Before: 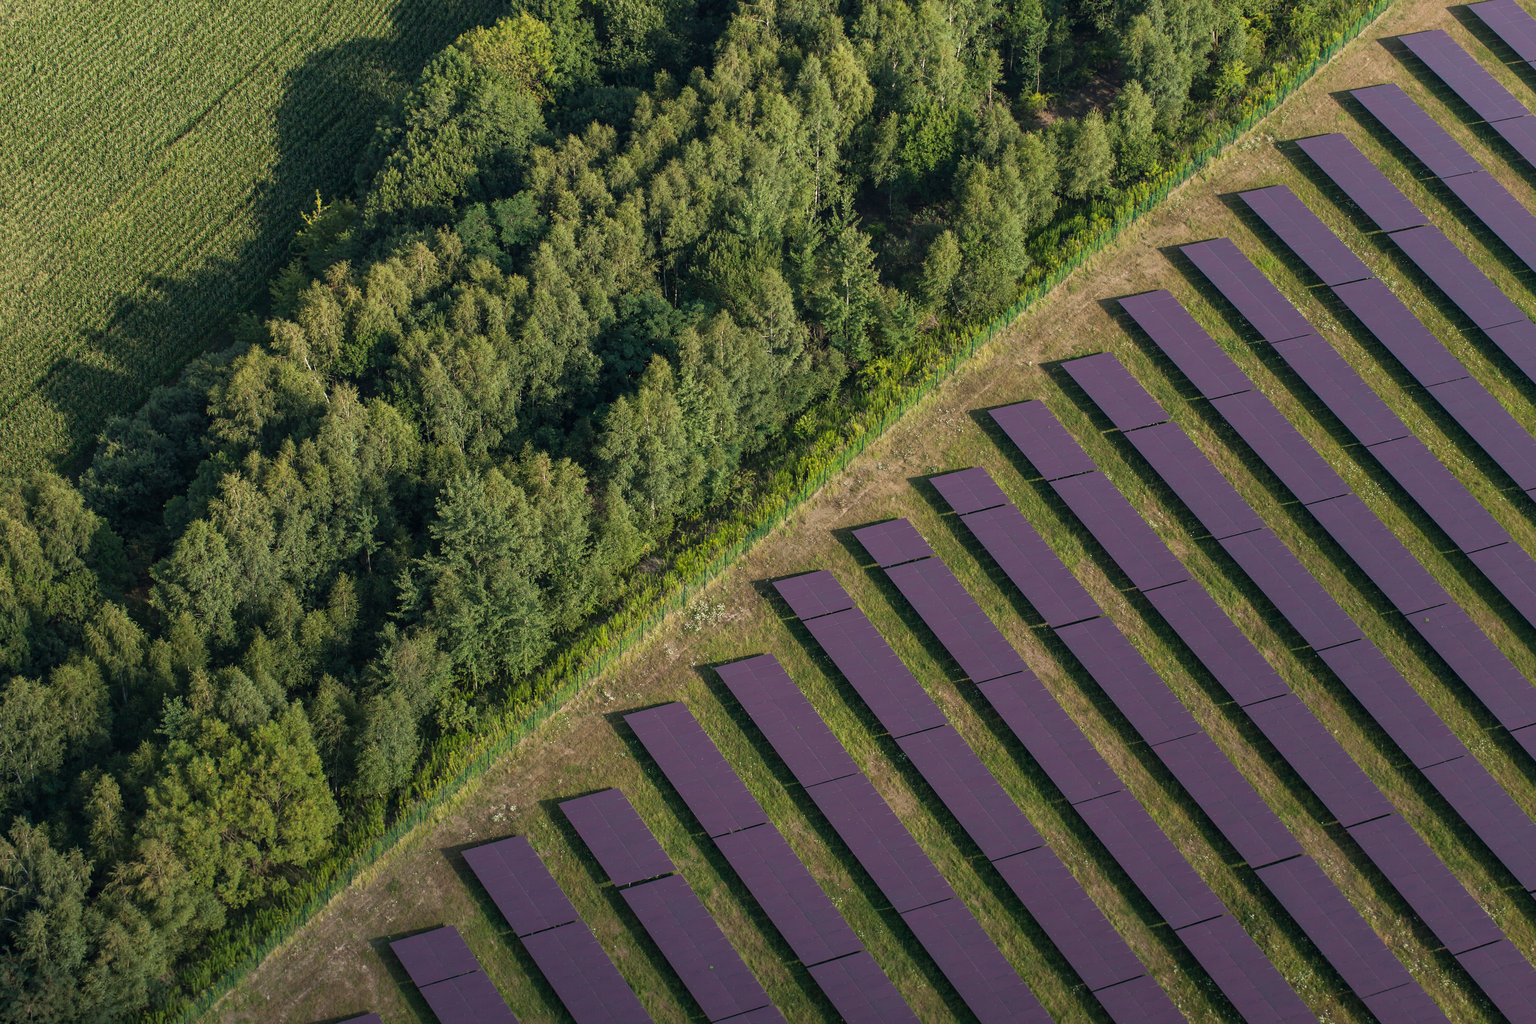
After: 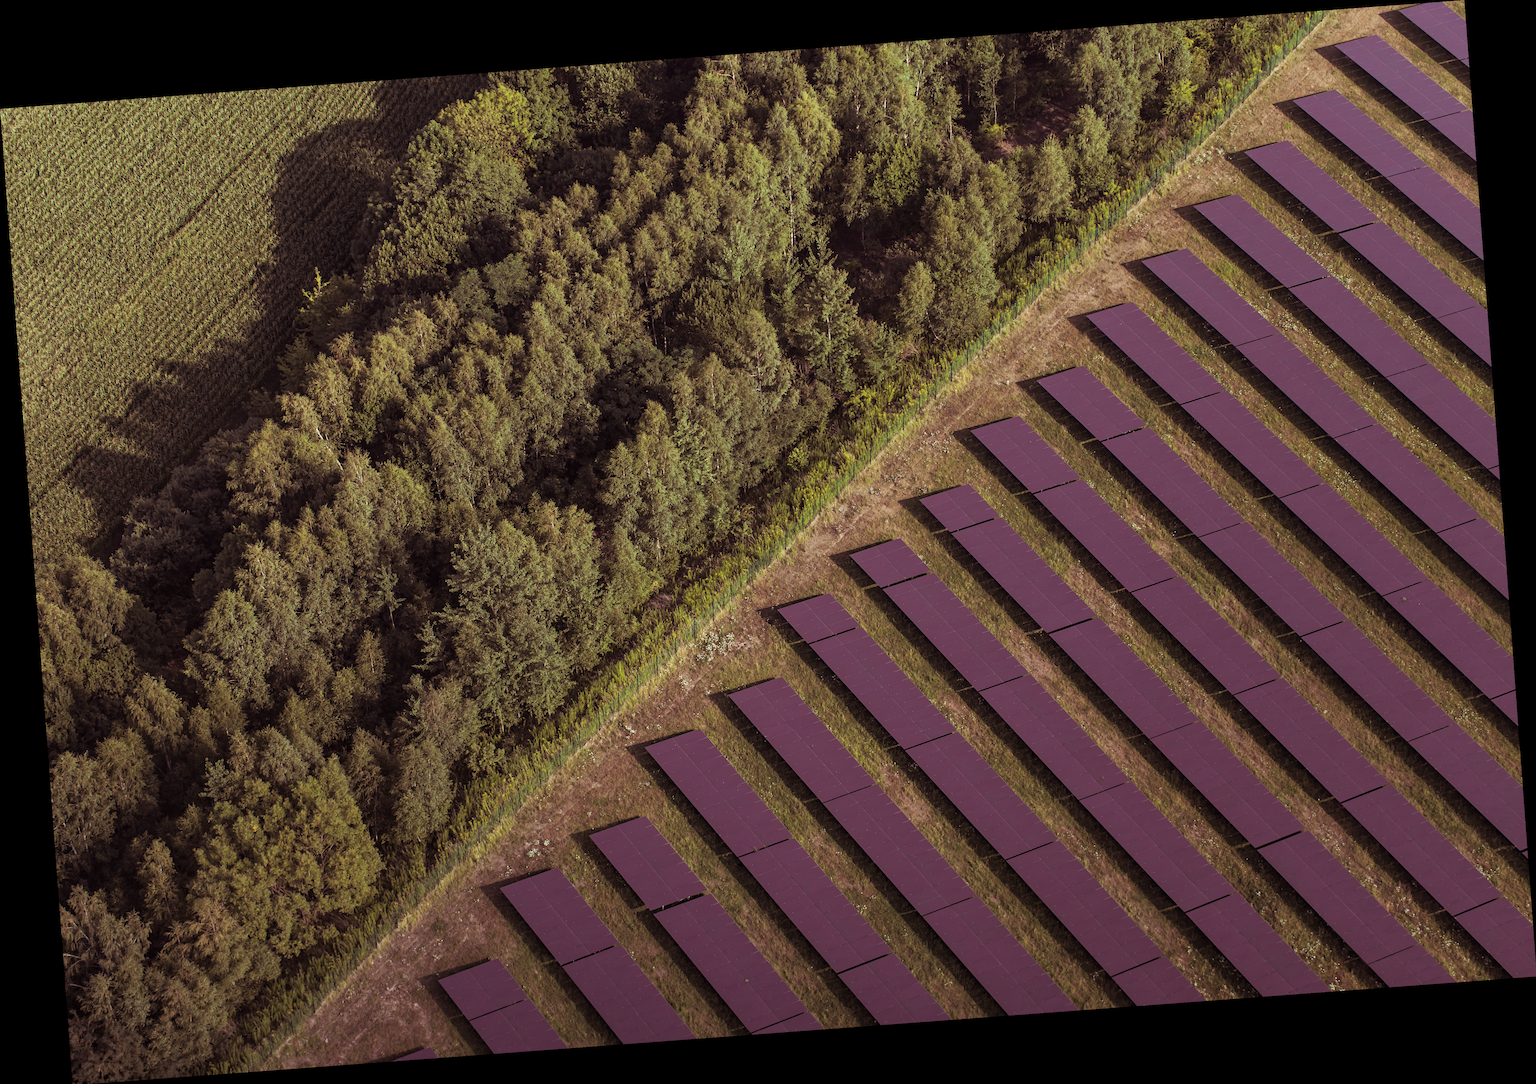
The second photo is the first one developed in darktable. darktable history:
rotate and perspective: rotation -4.25°, automatic cropping off
haze removal: compatibility mode true, adaptive false
split-toning: highlights › hue 298.8°, highlights › saturation 0.73, compress 41.76%
